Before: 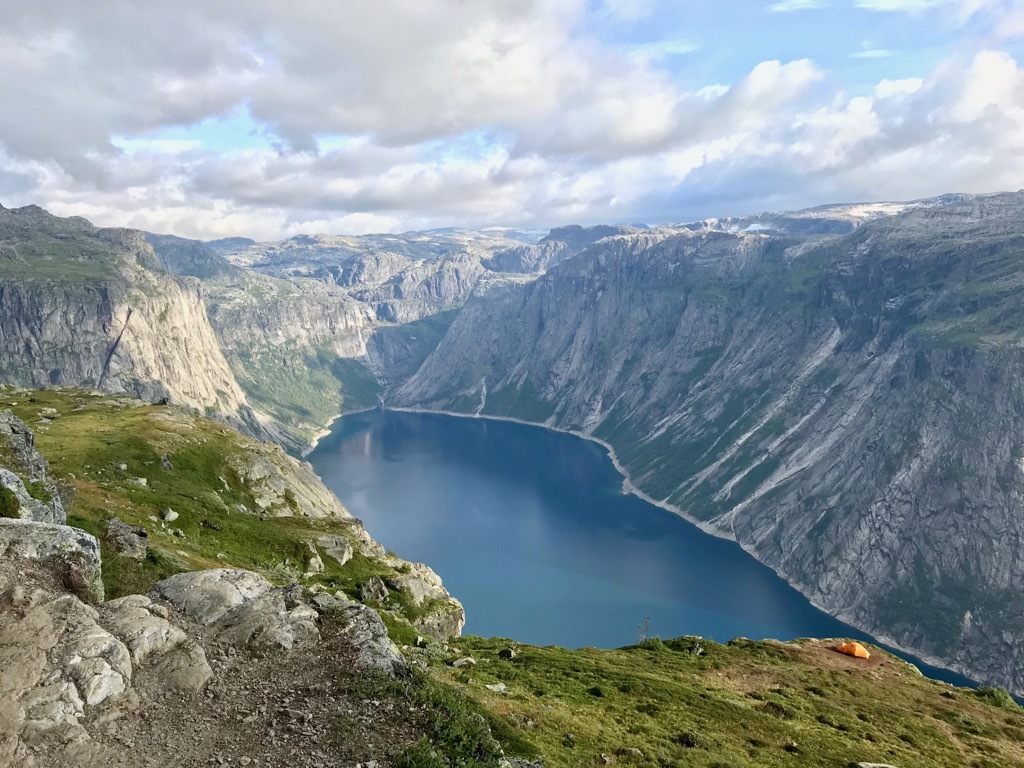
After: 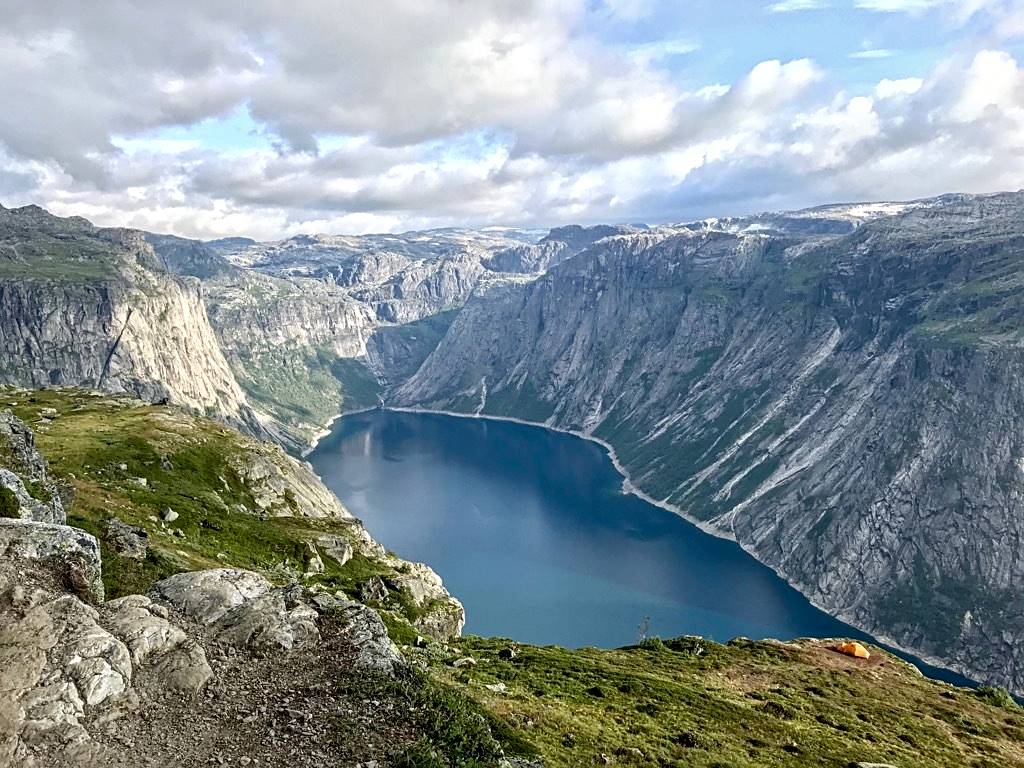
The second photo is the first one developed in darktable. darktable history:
sharpen: on, module defaults
local contrast: detail 142%
